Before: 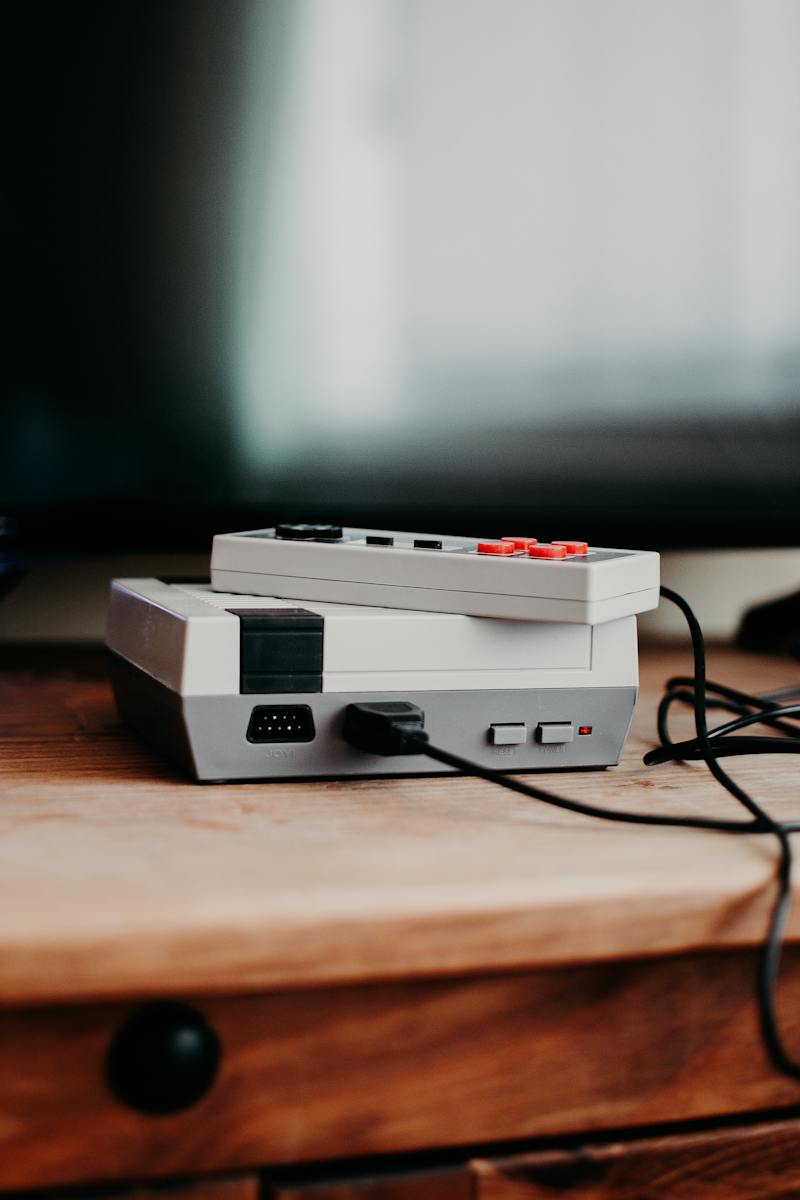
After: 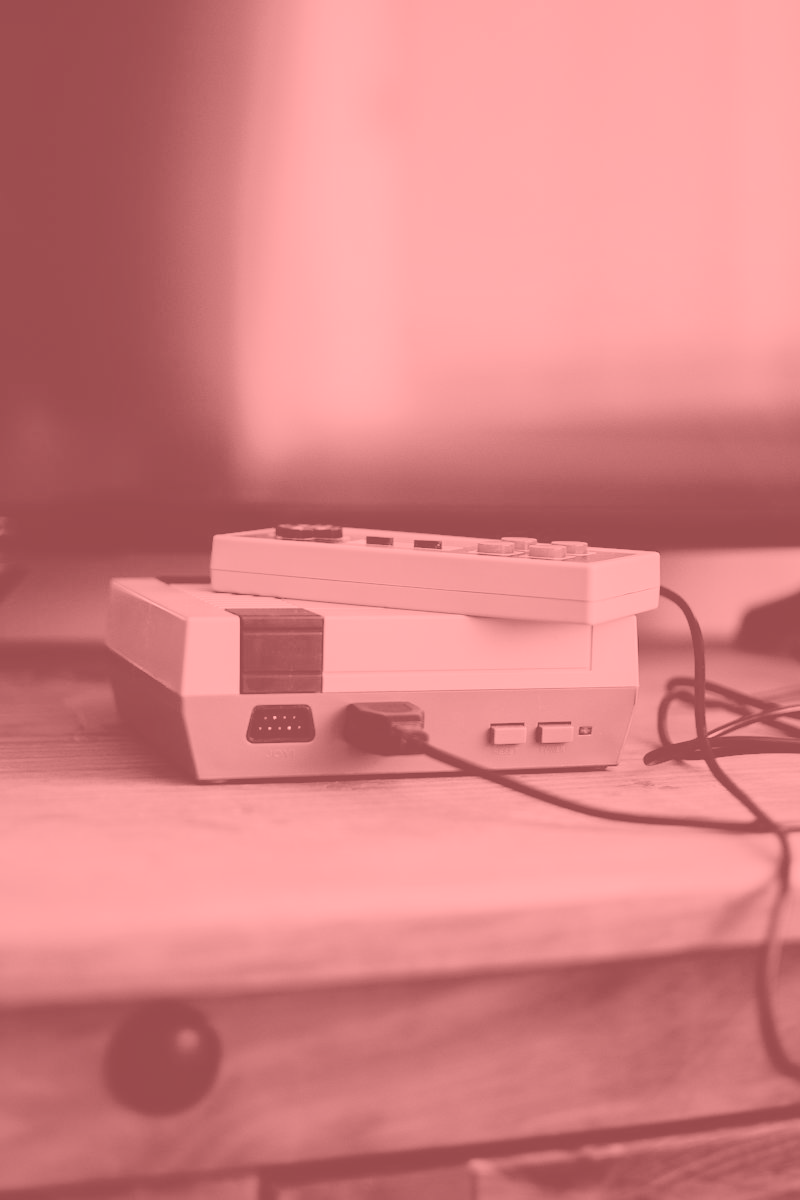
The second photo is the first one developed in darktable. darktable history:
shadows and highlights: on, module defaults
colorize: saturation 51%, source mix 50.67%, lightness 50.67%
